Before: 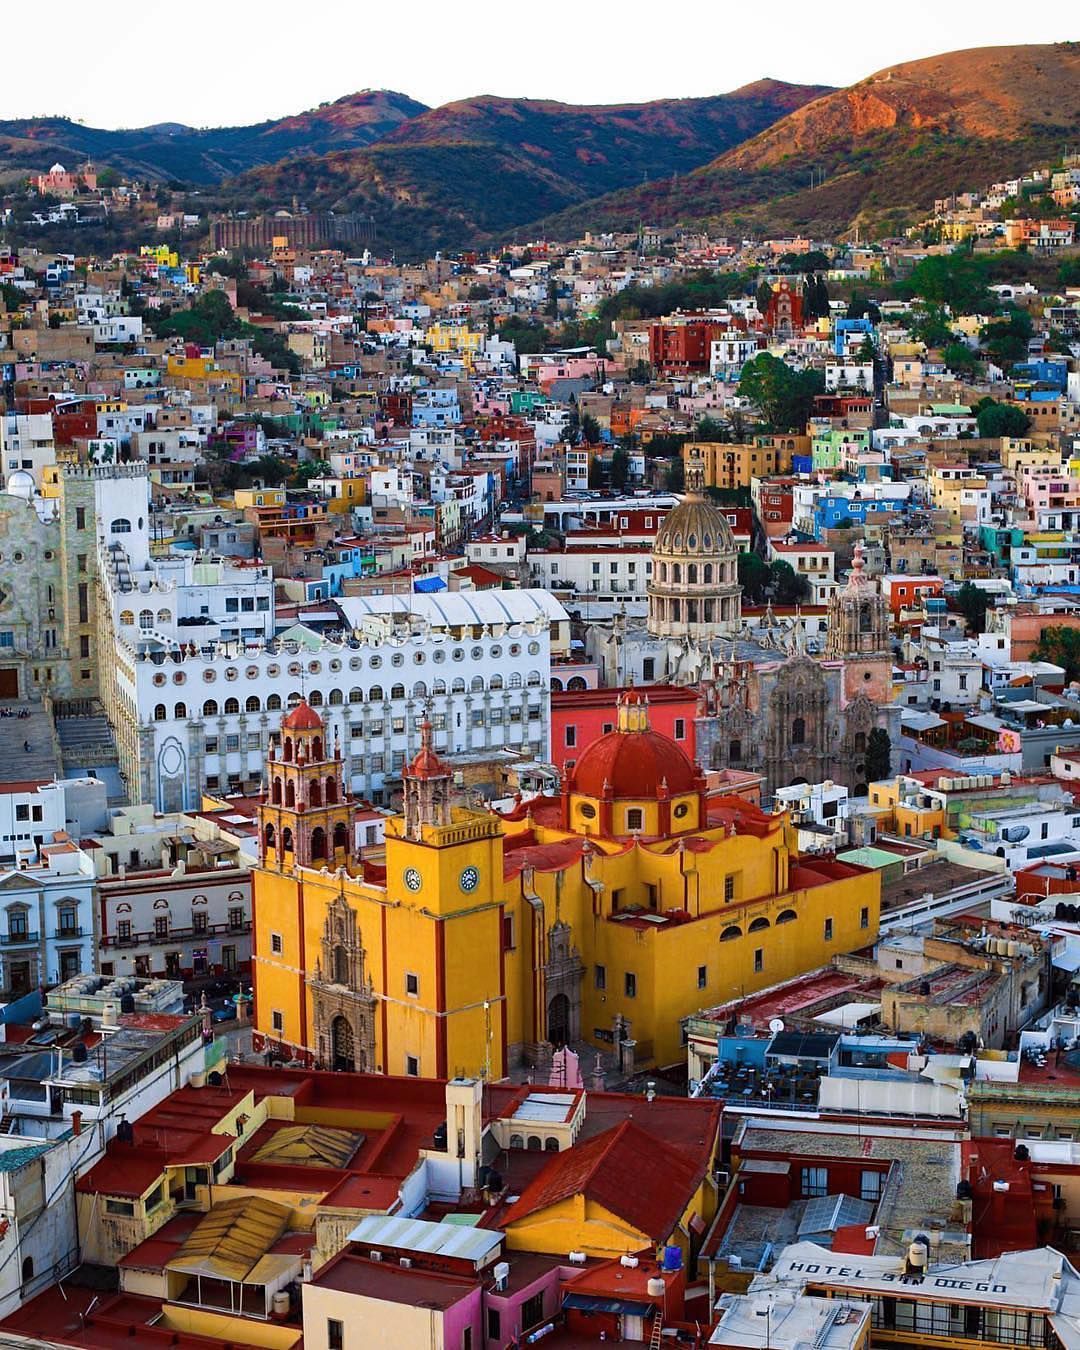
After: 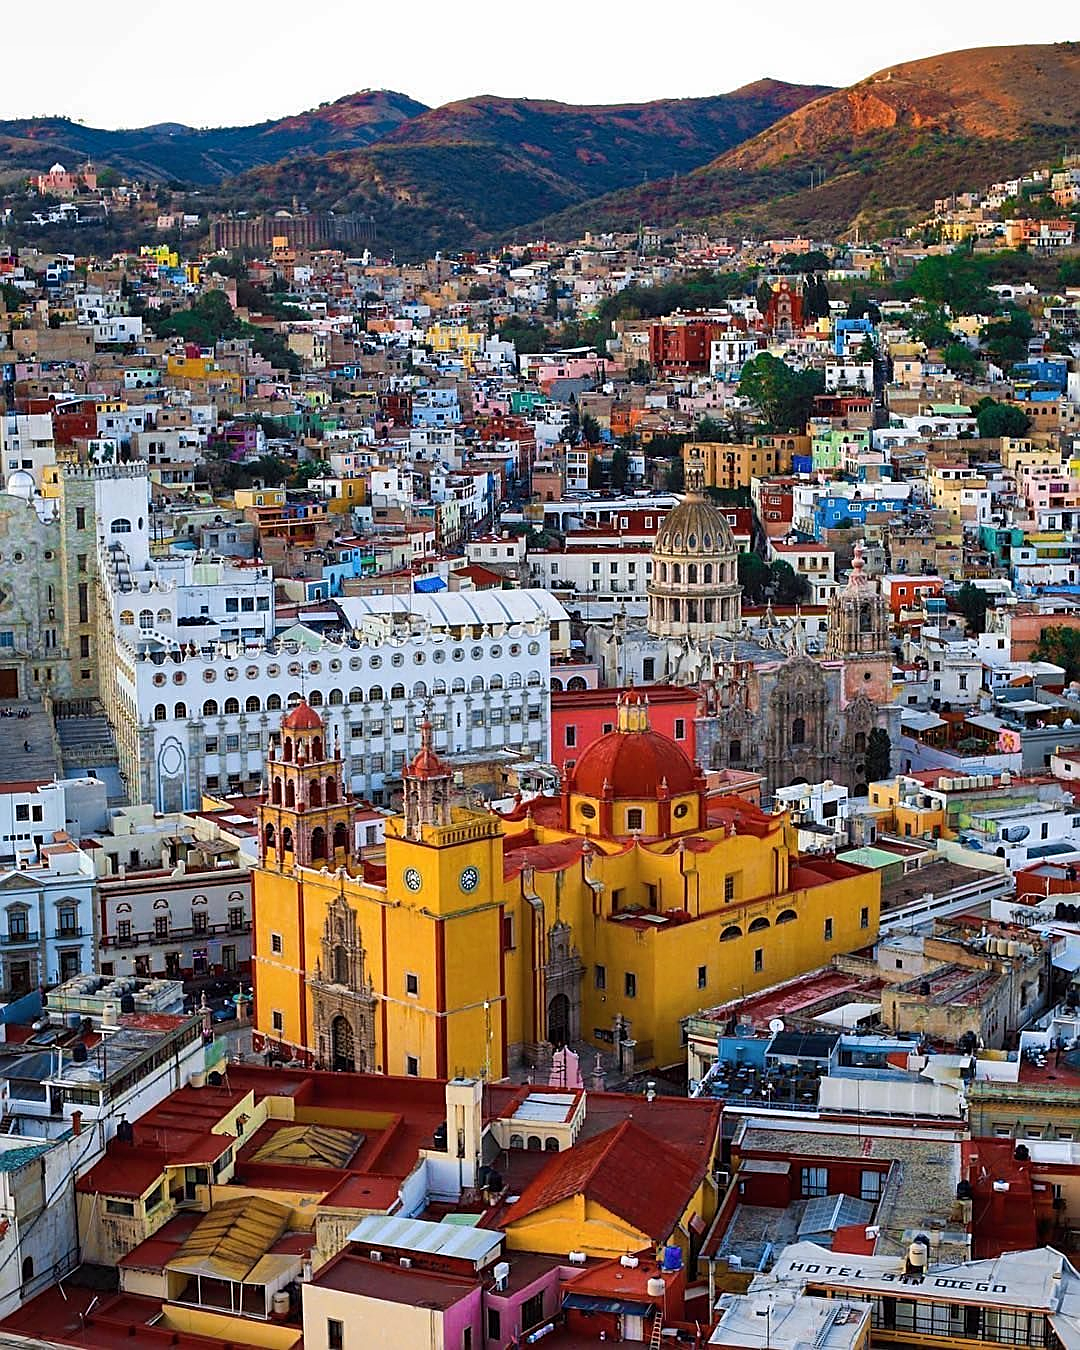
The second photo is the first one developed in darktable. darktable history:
shadows and highlights: radius 133.83, soften with gaussian
sharpen: on, module defaults
